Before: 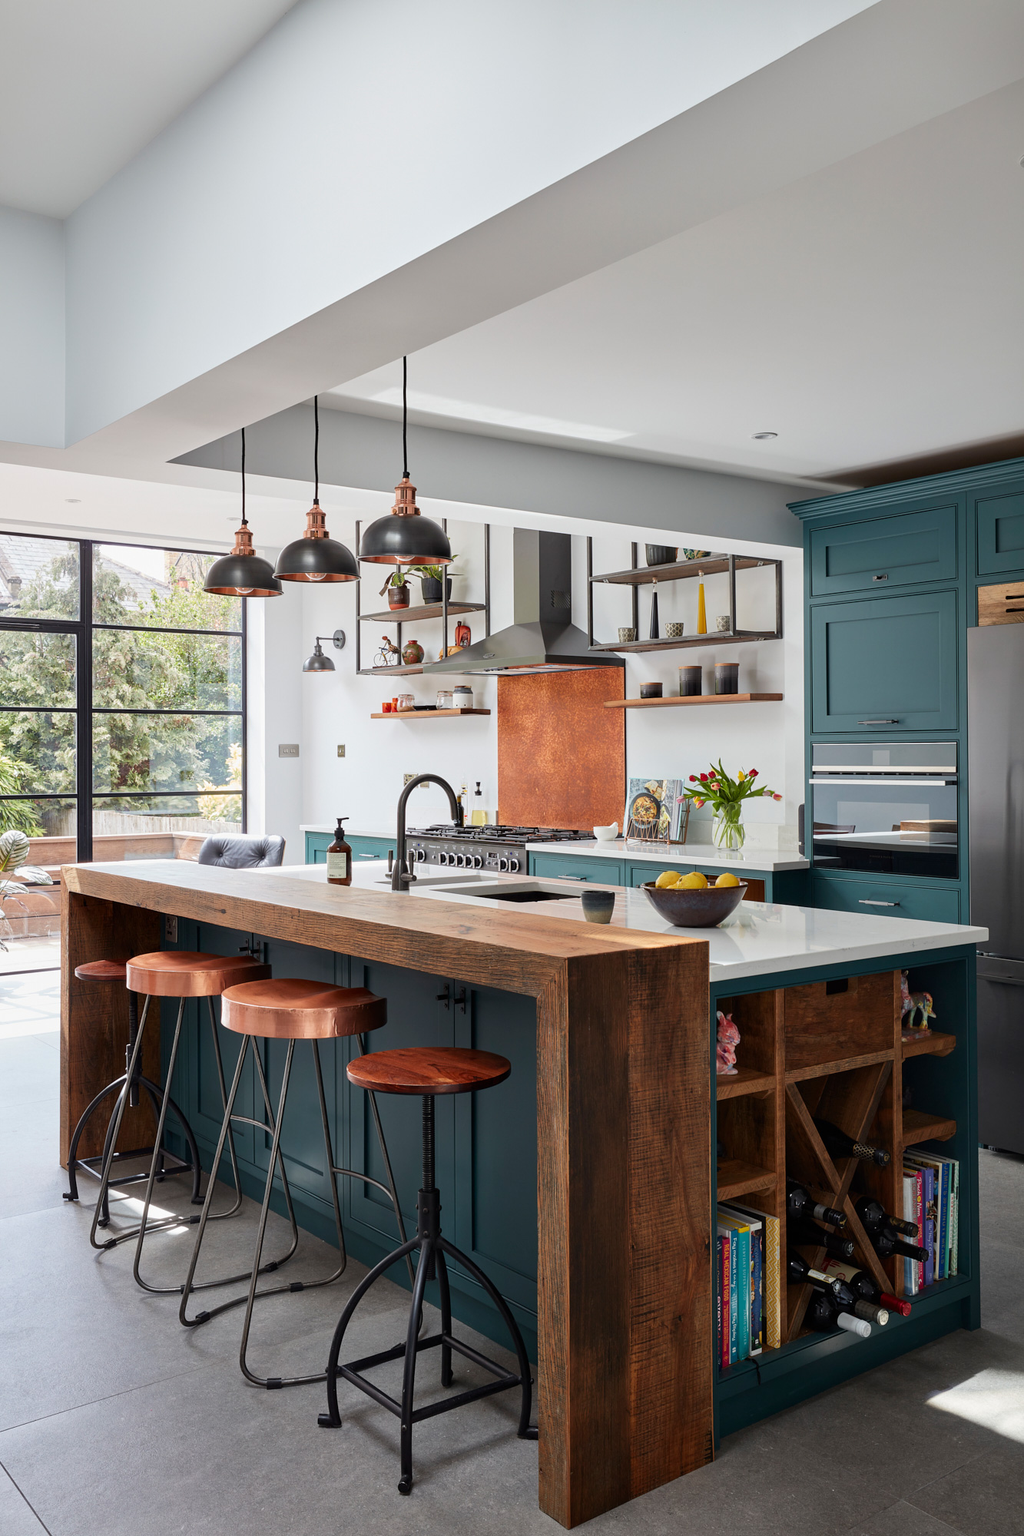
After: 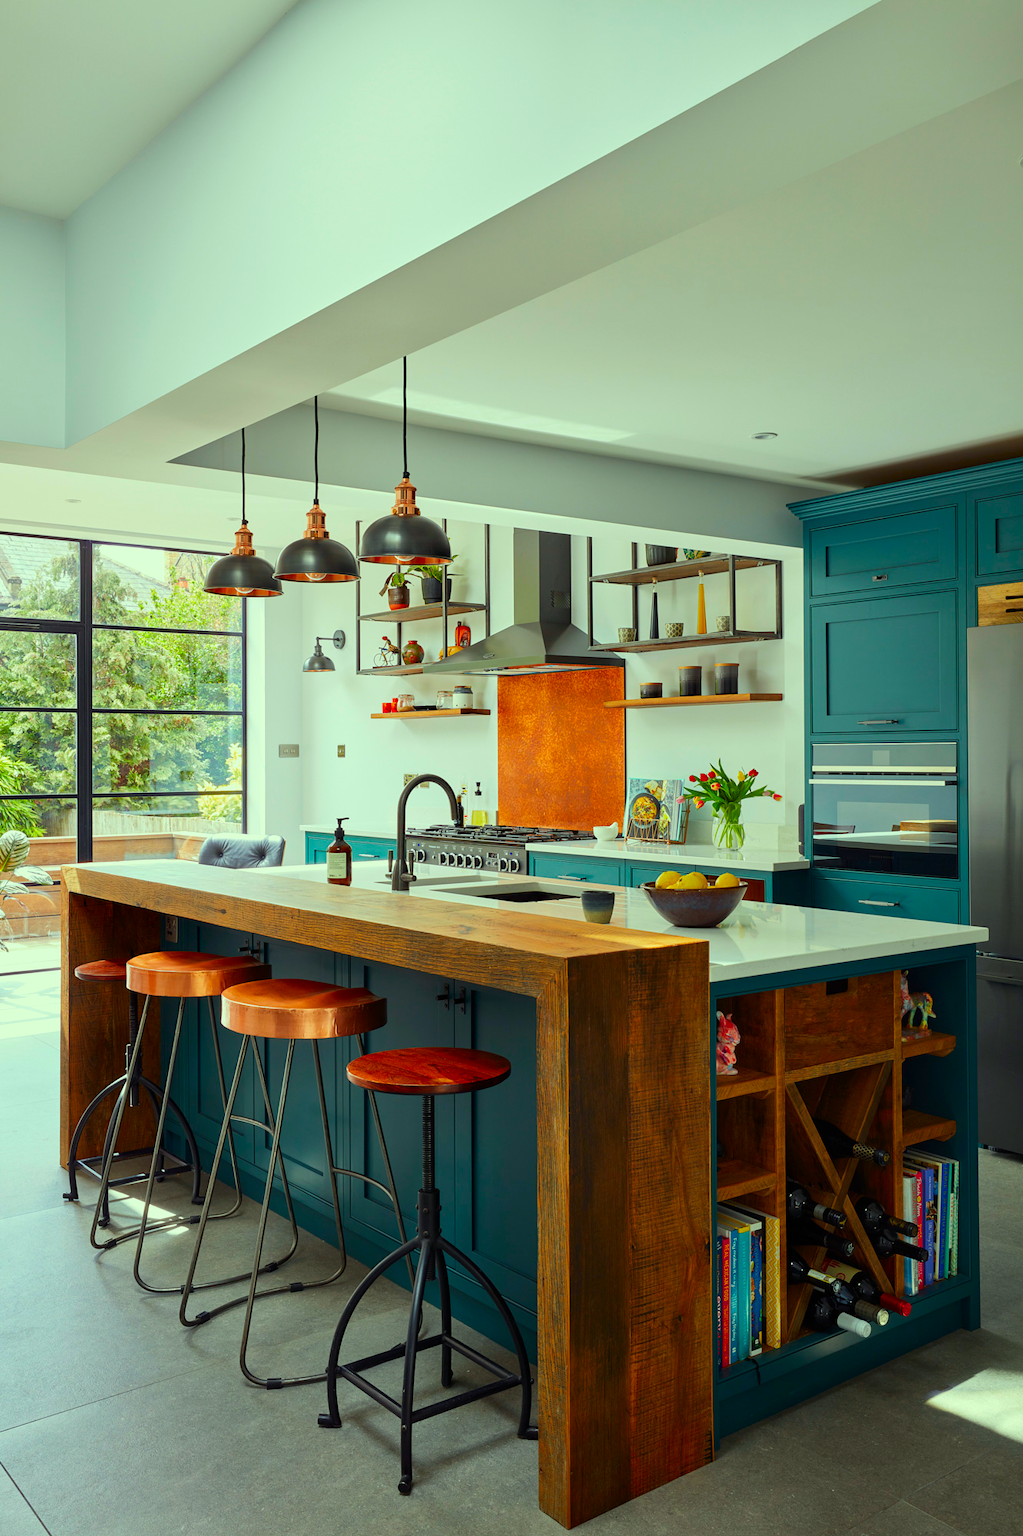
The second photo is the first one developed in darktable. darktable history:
color correction: highlights a* -11.11, highlights b* 9.9, saturation 1.71
